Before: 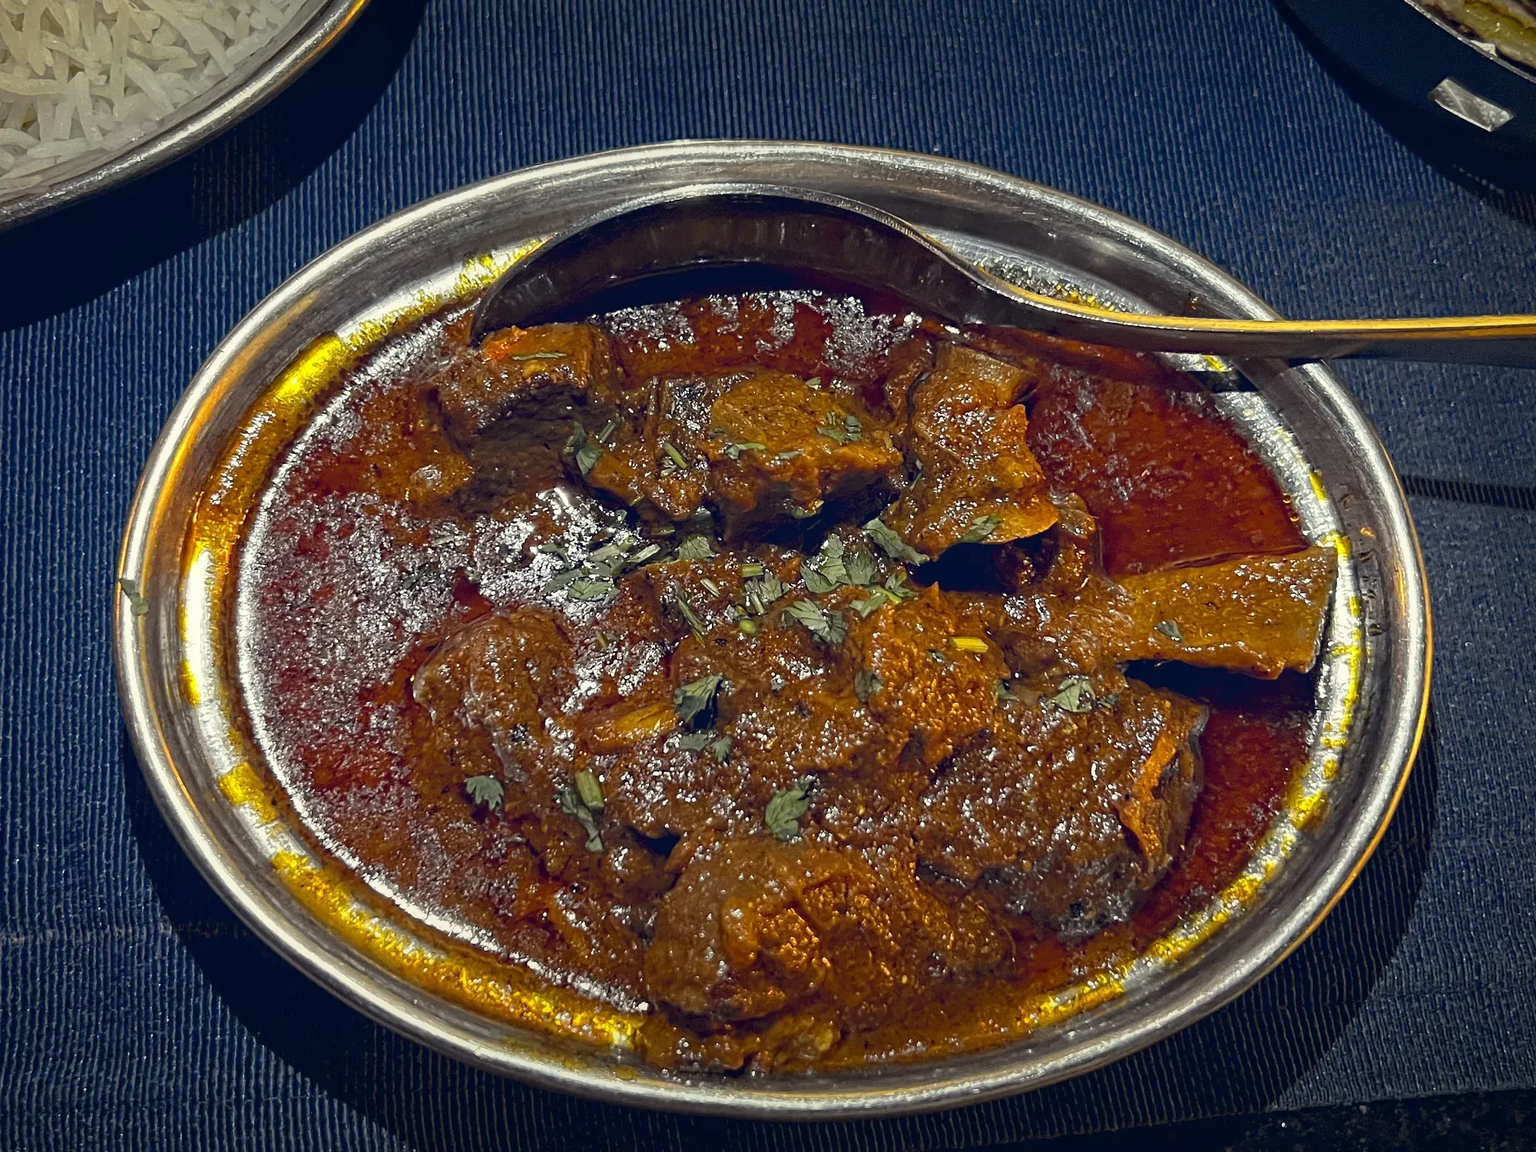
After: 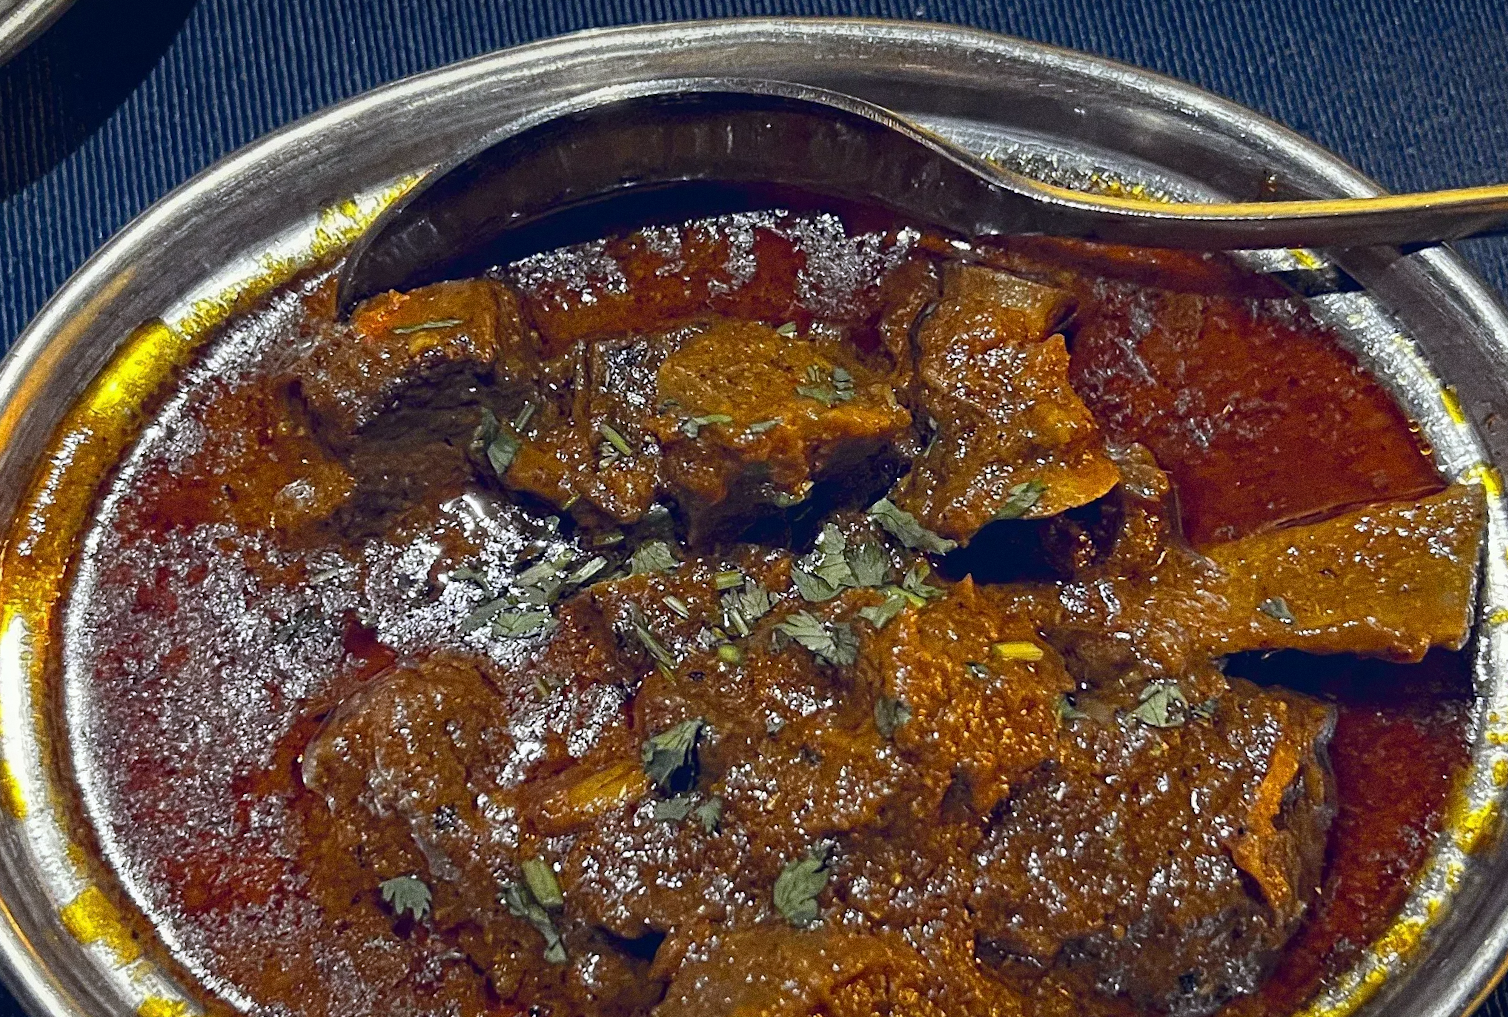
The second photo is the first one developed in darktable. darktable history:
rotate and perspective: rotation -5°, crop left 0.05, crop right 0.952, crop top 0.11, crop bottom 0.89
crop and rotate: left 10.77%, top 5.1%, right 10.41%, bottom 16.76%
grain: coarseness 0.09 ISO, strength 40%
white balance: red 0.984, blue 1.059
